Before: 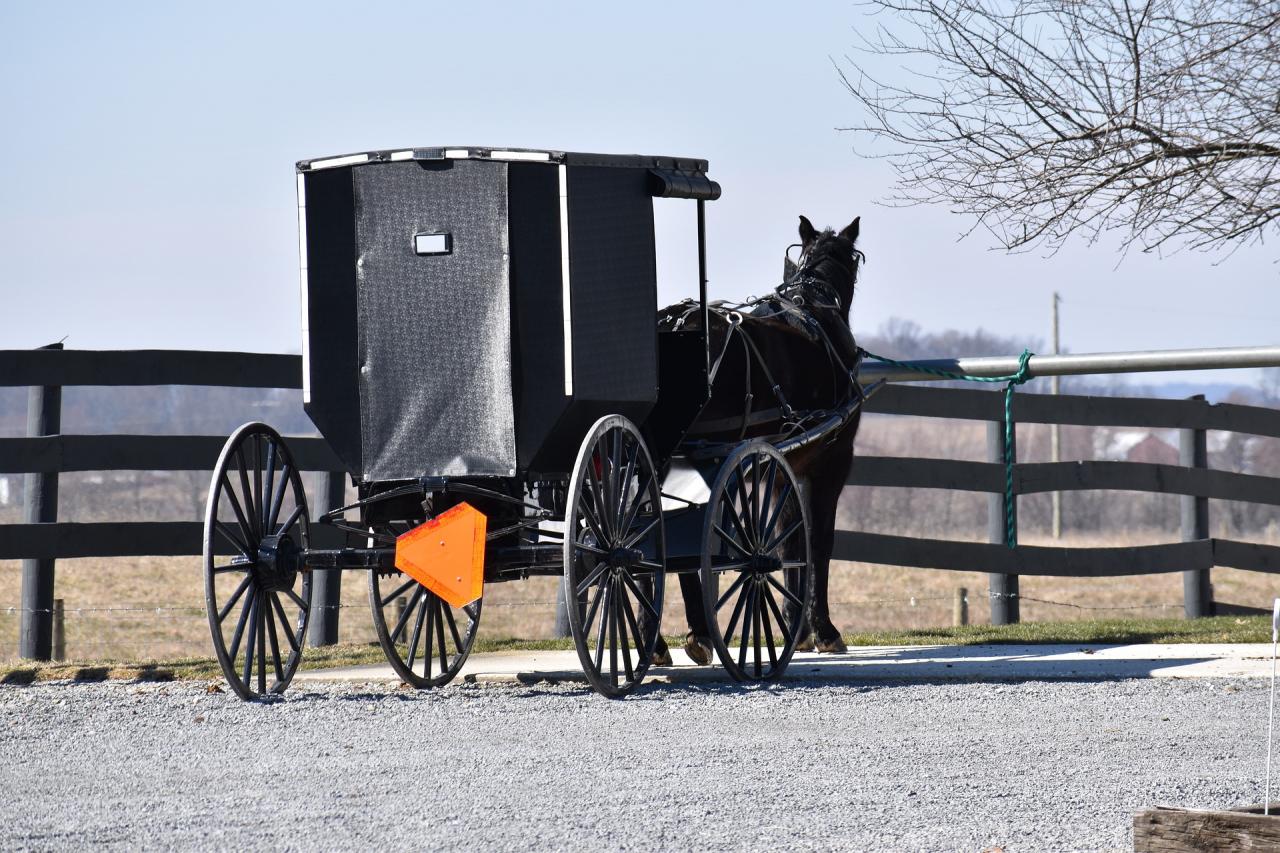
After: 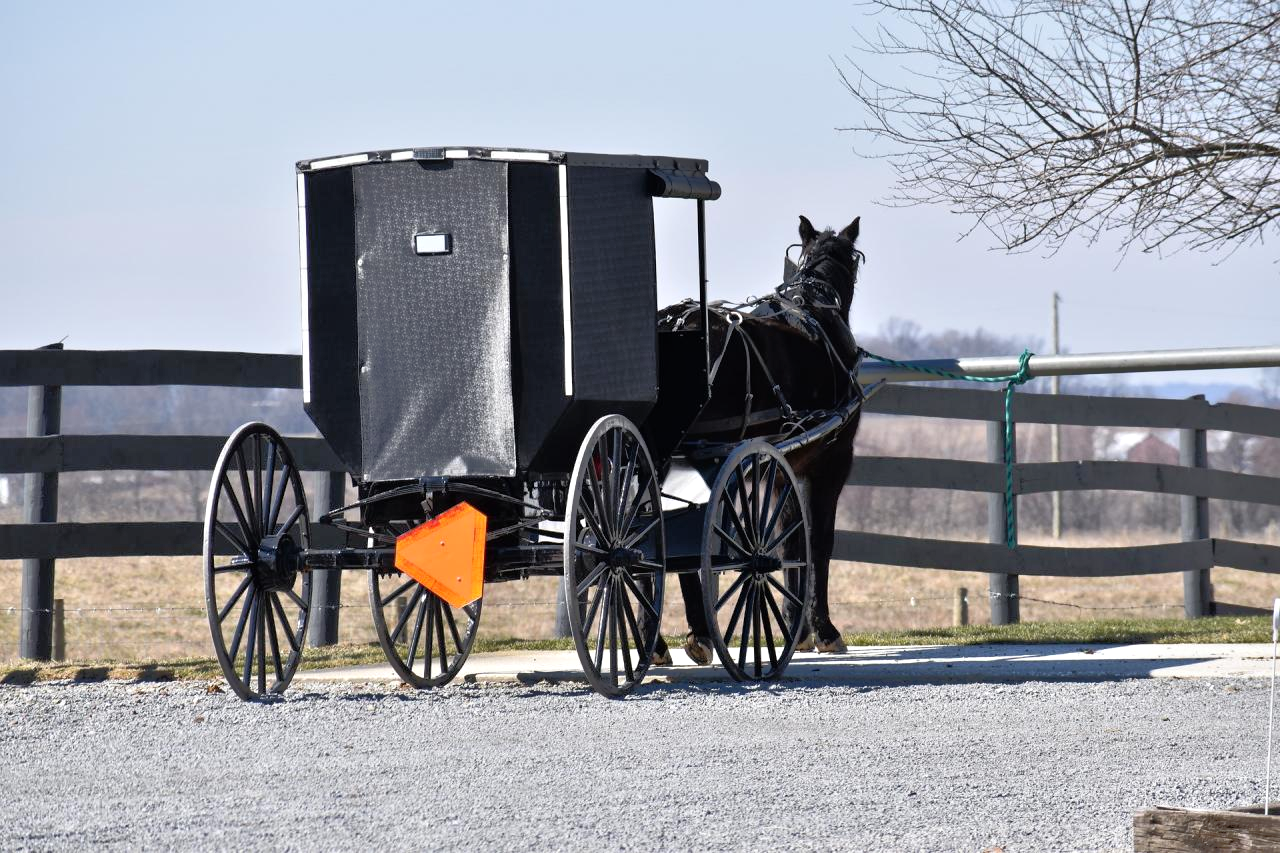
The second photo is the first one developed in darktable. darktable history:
local contrast: mode bilateral grid, contrast 15, coarseness 36, detail 105%, midtone range 0.2
tone equalizer: -8 EV -0.528 EV, -7 EV -0.319 EV, -6 EV -0.083 EV, -5 EV 0.413 EV, -4 EV 0.985 EV, -3 EV 0.791 EV, -2 EV -0.01 EV, -1 EV 0.14 EV, +0 EV -0.012 EV, smoothing 1
